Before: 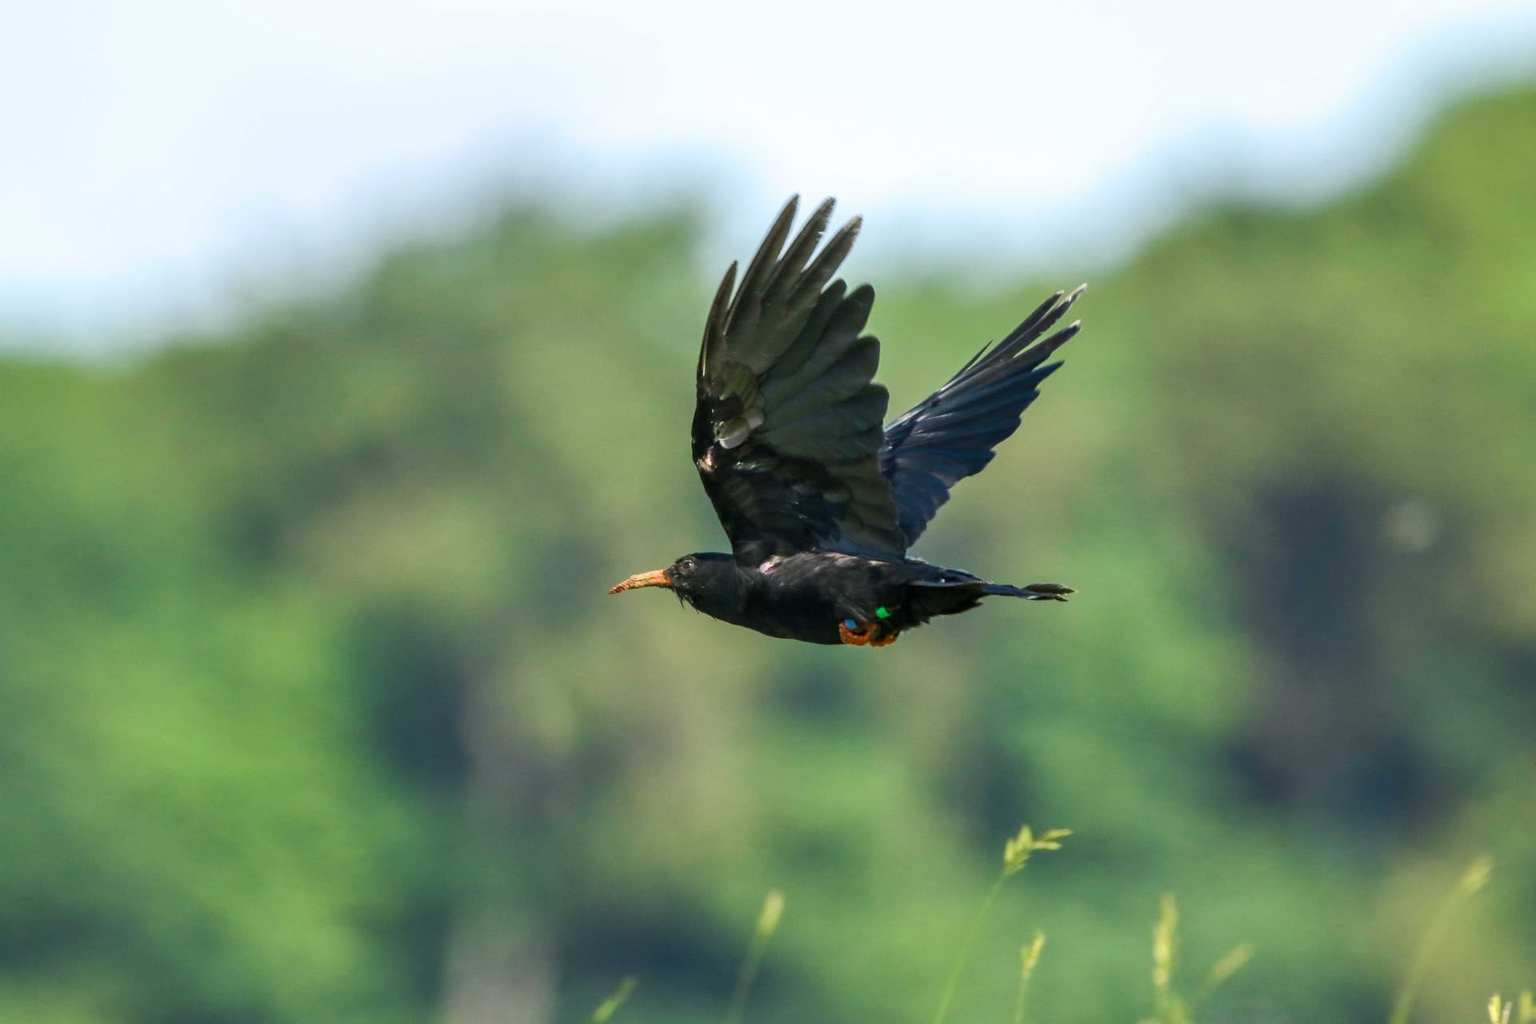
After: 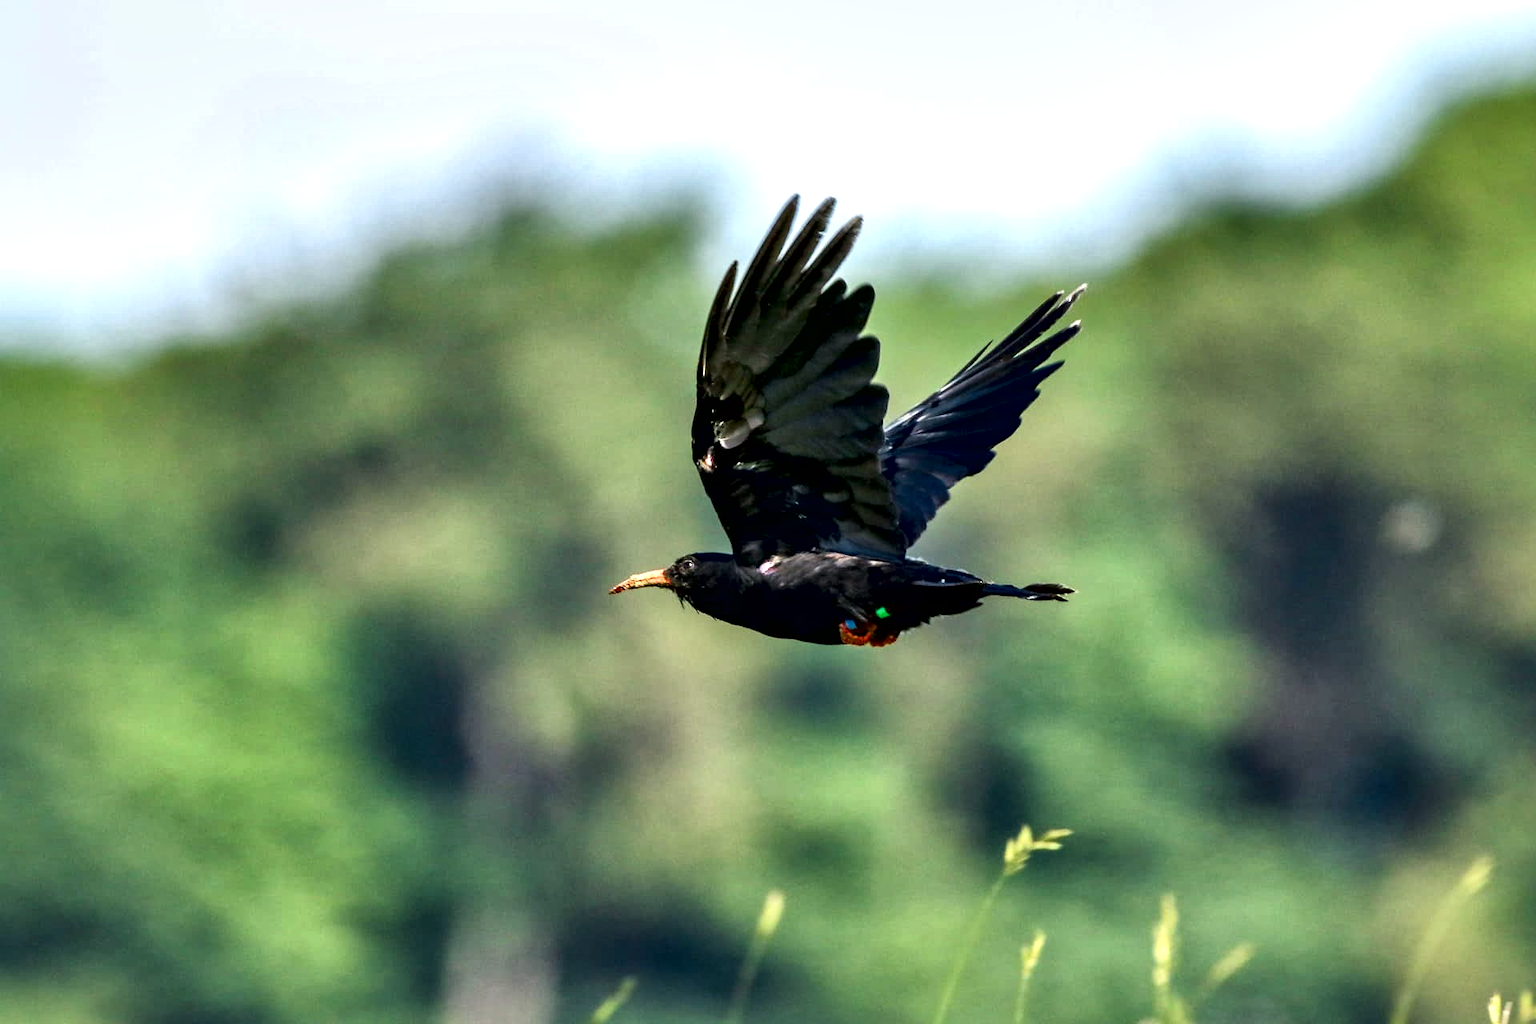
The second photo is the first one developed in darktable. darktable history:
contrast equalizer: y [[0.6 ×6], [0.55 ×6], [0 ×6], [0 ×6], [0 ×6]]
local contrast: mode bilateral grid, contrast 25, coarseness 61, detail 151%, midtone range 0.2
